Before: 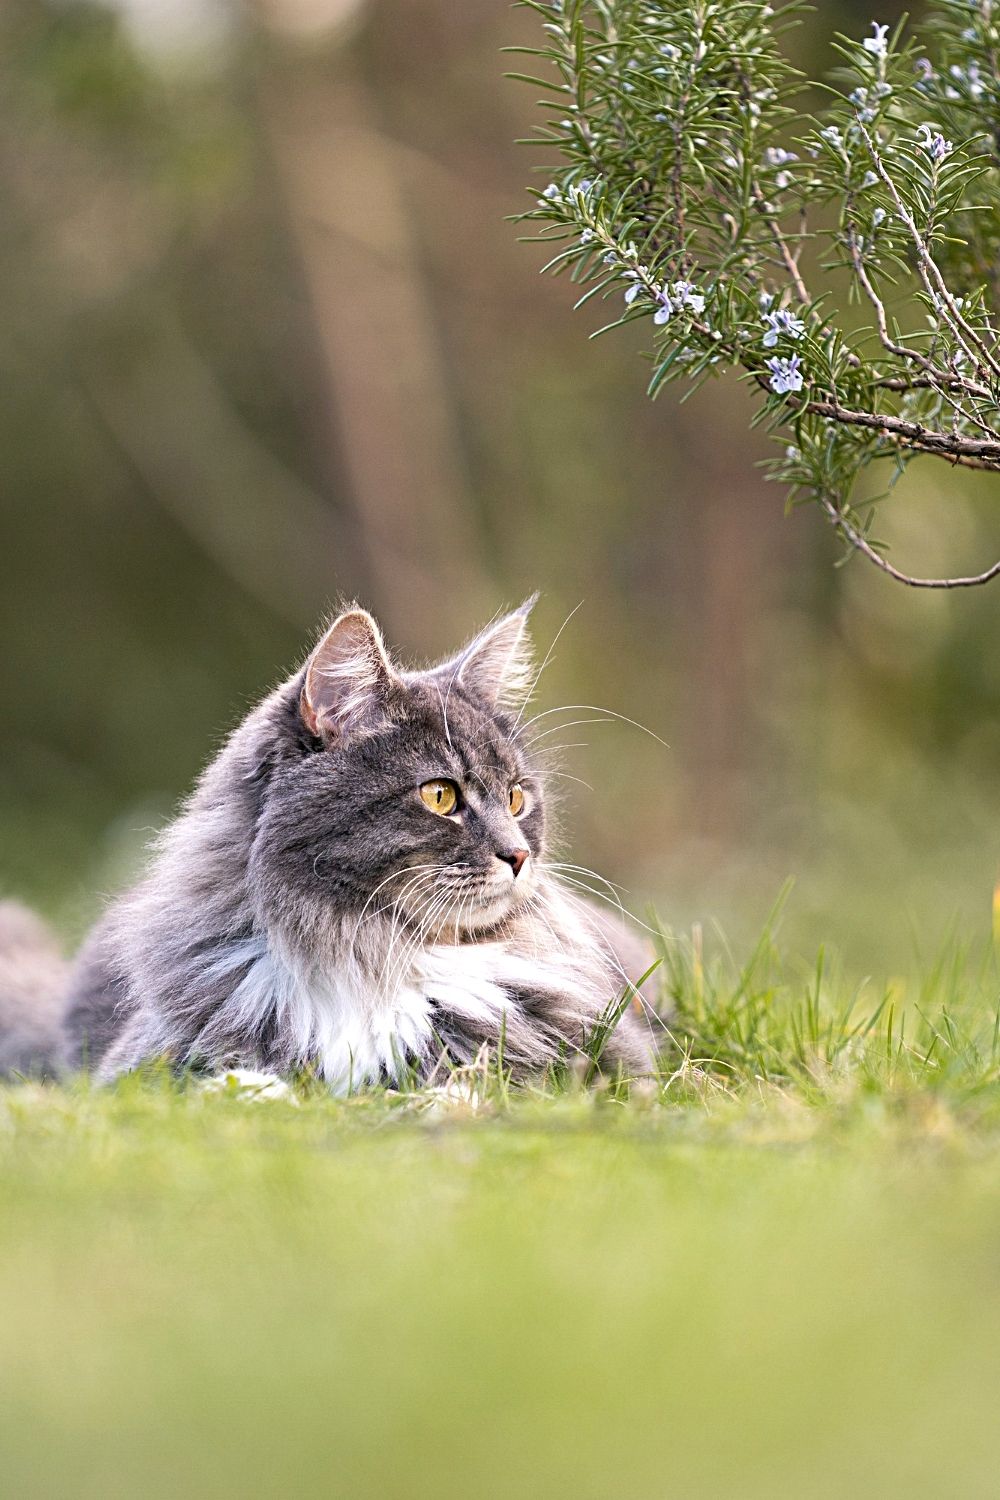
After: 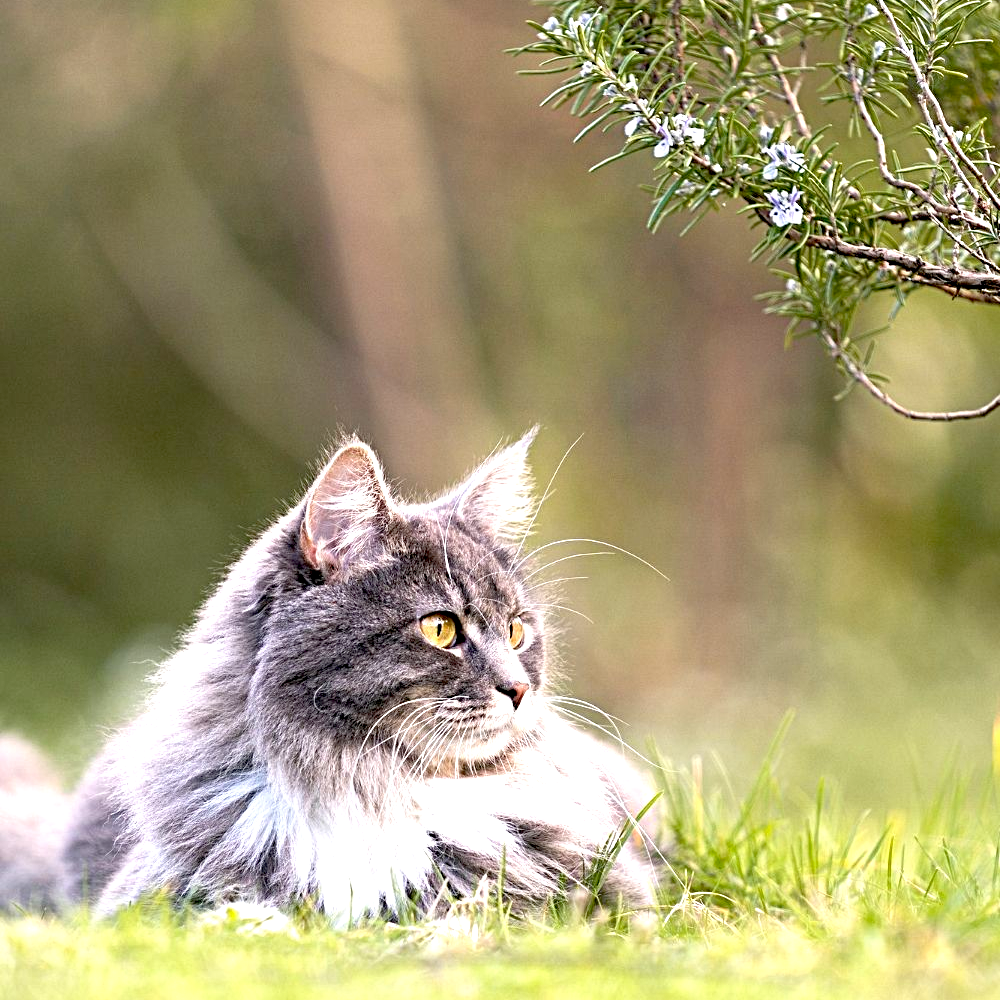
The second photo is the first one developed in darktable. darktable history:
crop: top 11.186%, bottom 22.113%
exposure: black level correction 0.012, exposure 0.703 EV, compensate highlight preservation false
